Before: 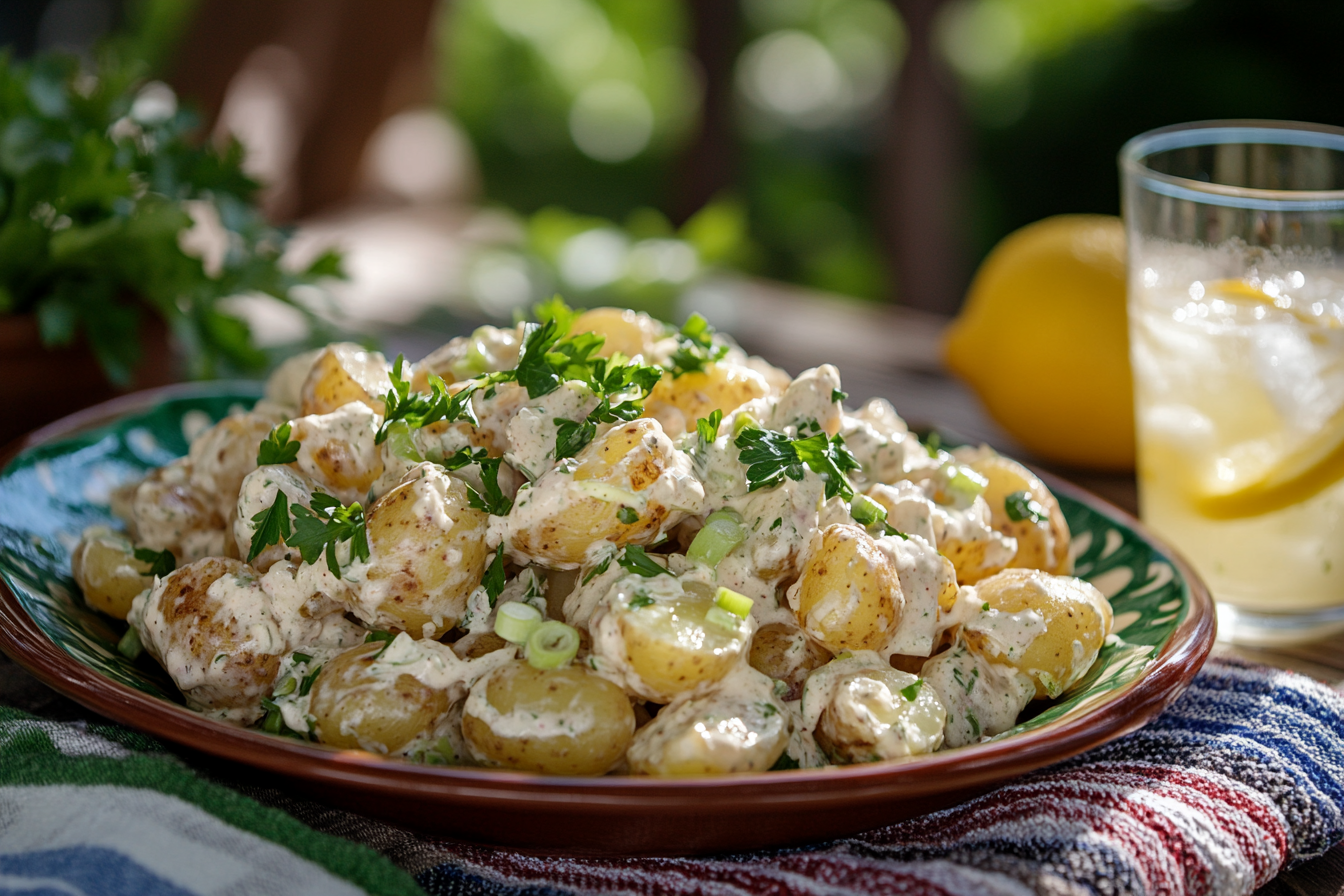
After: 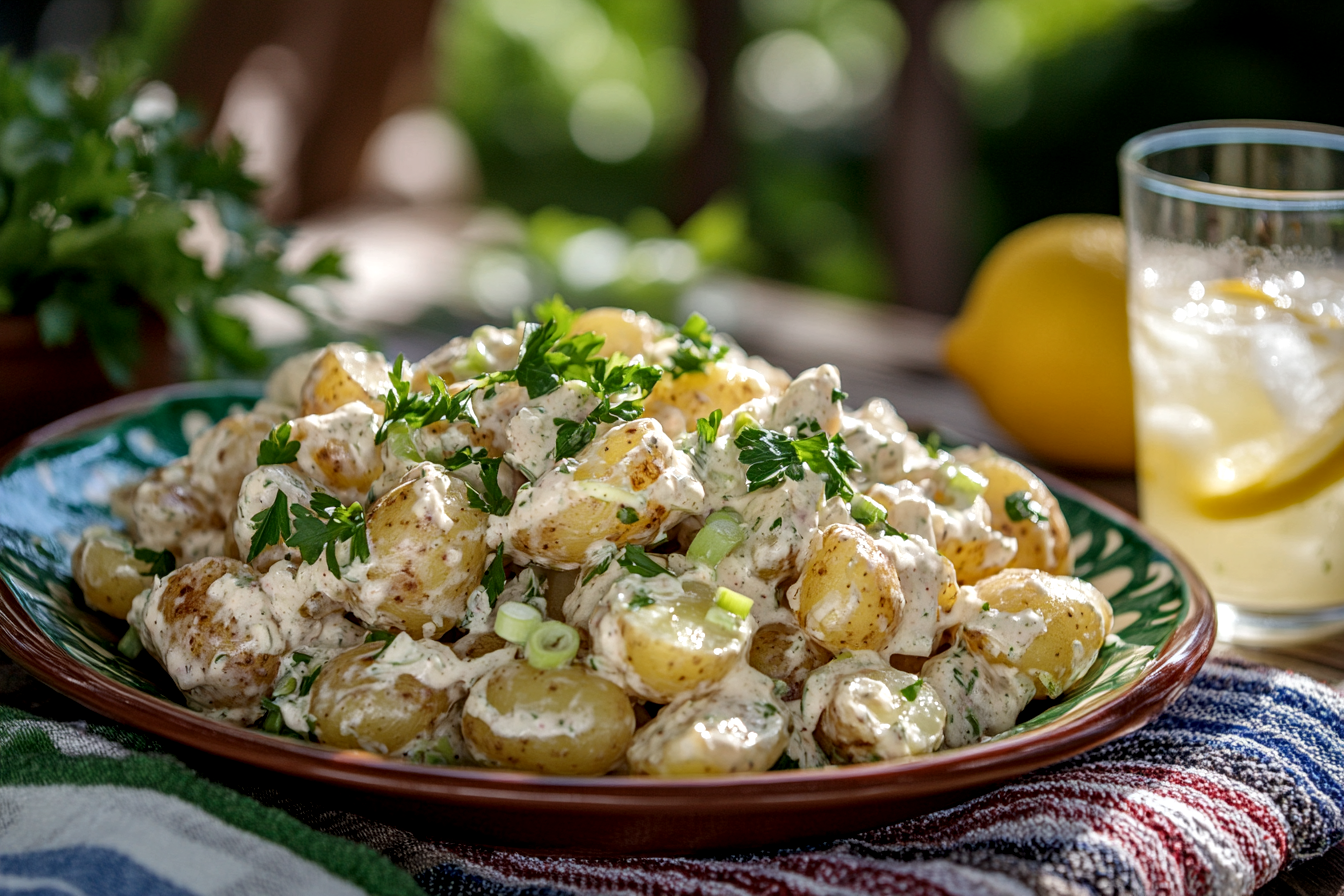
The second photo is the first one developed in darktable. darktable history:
local contrast: detail 130%
exposure: compensate exposure bias true, compensate highlight preservation false
